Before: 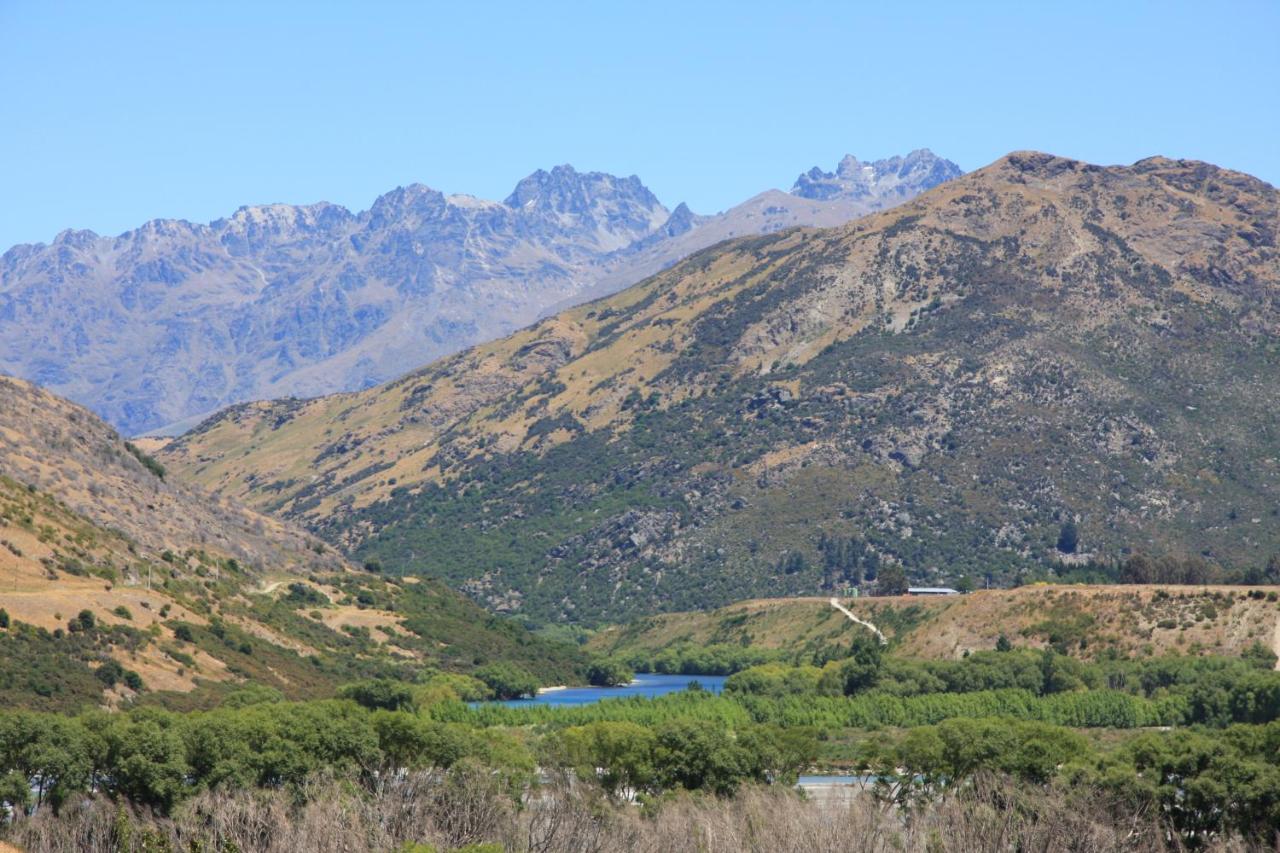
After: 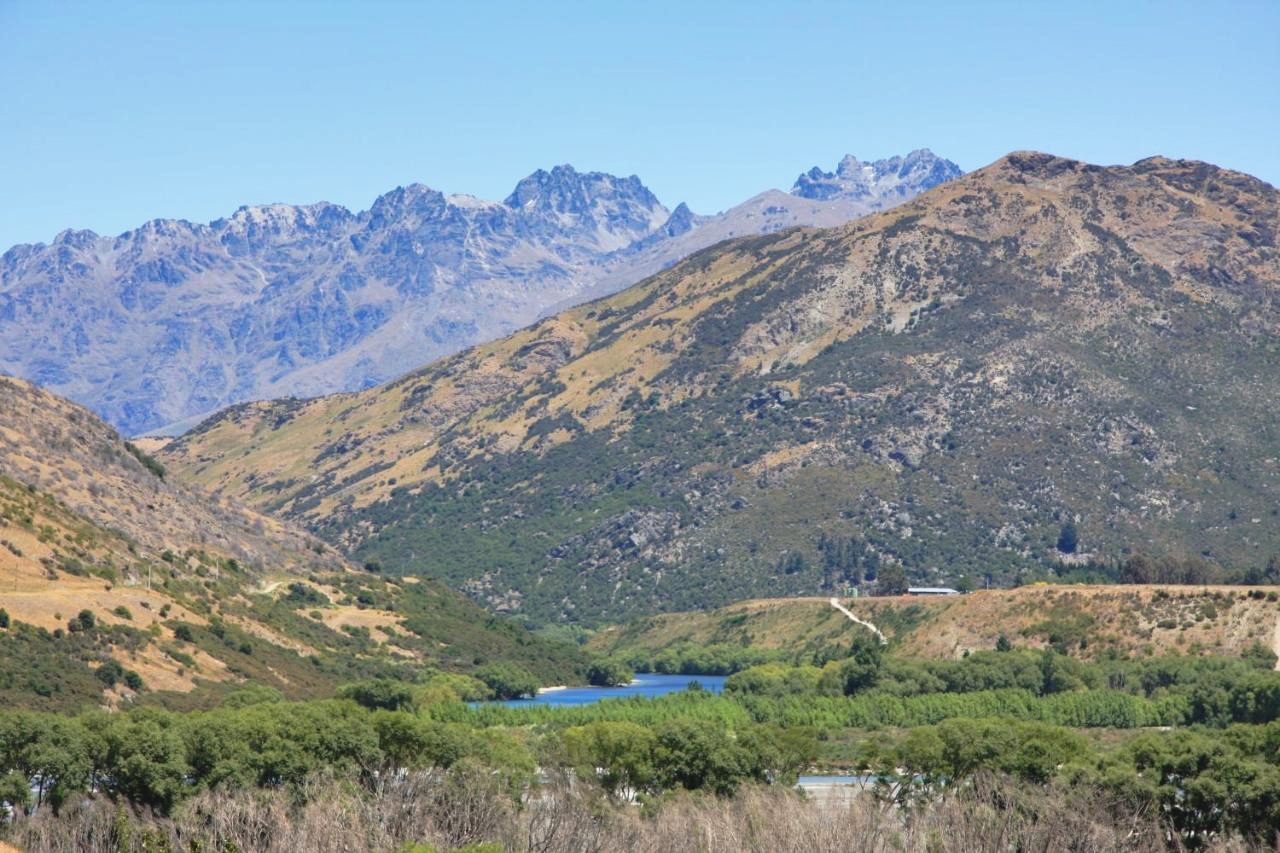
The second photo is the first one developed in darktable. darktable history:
tone curve: curves: ch0 [(0, 0) (0.003, 0.049) (0.011, 0.051) (0.025, 0.055) (0.044, 0.065) (0.069, 0.081) (0.1, 0.11) (0.136, 0.15) (0.177, 0.195) (0.224, 0.242) (0.277, 0.308) (0.335, 0.375) (0.399, 0.436) (0.468, 0.5) (0.543, 0.574) (0.623, 0.665) (0.709, 0.761) (0.801, 0.851) (0.898, 0.933) (1, 1)], preserve colors none
shadows and highlights: soften with gaussian
